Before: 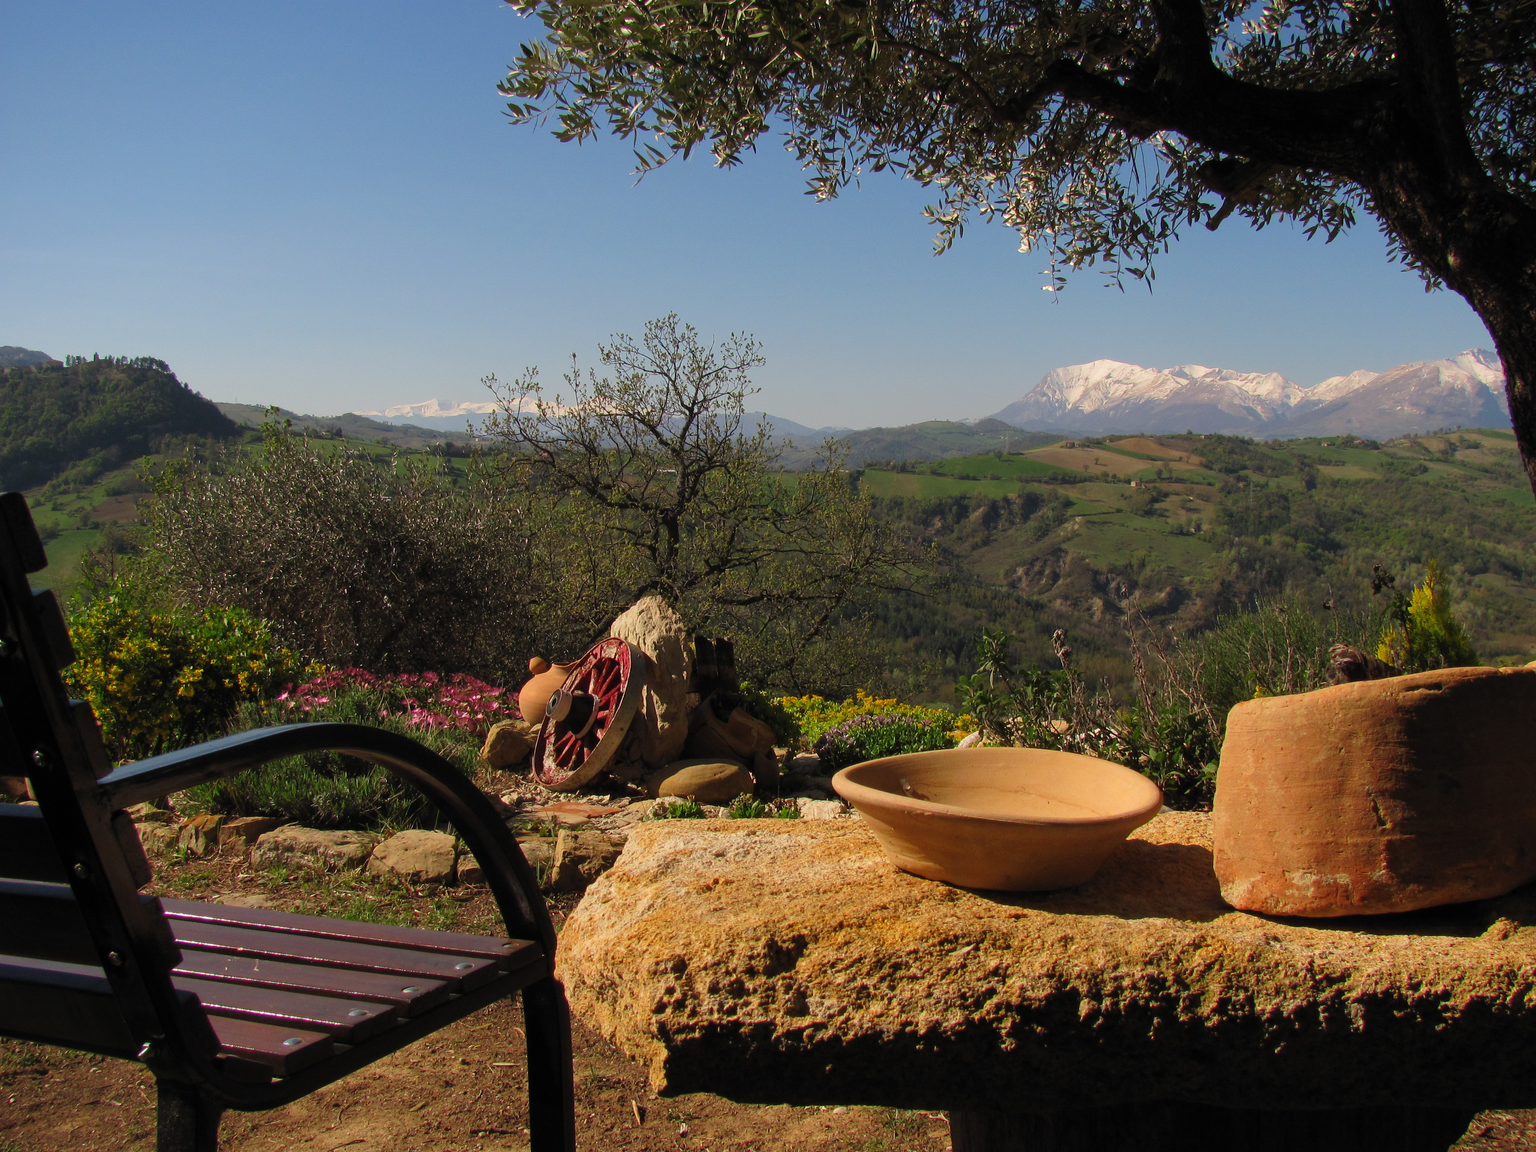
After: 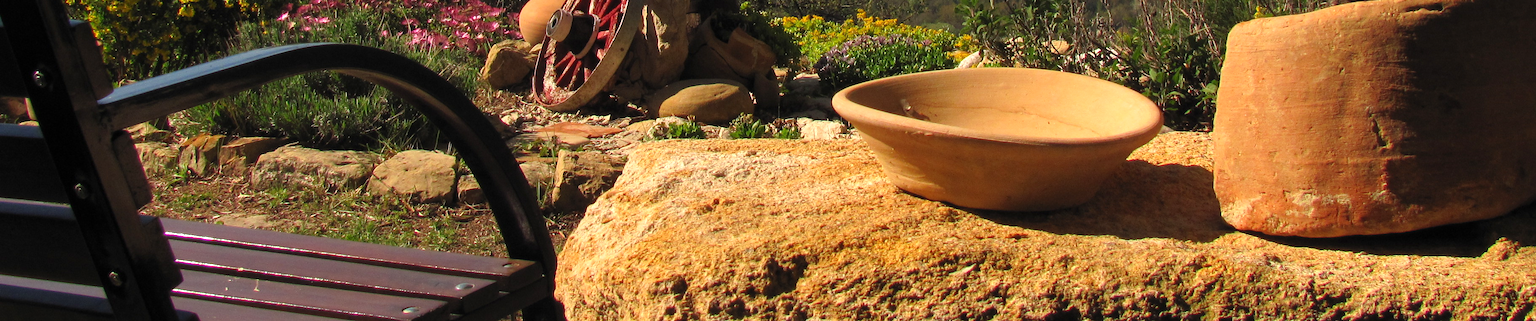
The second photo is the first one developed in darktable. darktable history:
crop and rotate: top 59.03%, bottom 13.07%
exposure: exposure 0.608 EV, compensate highlight preservation false
